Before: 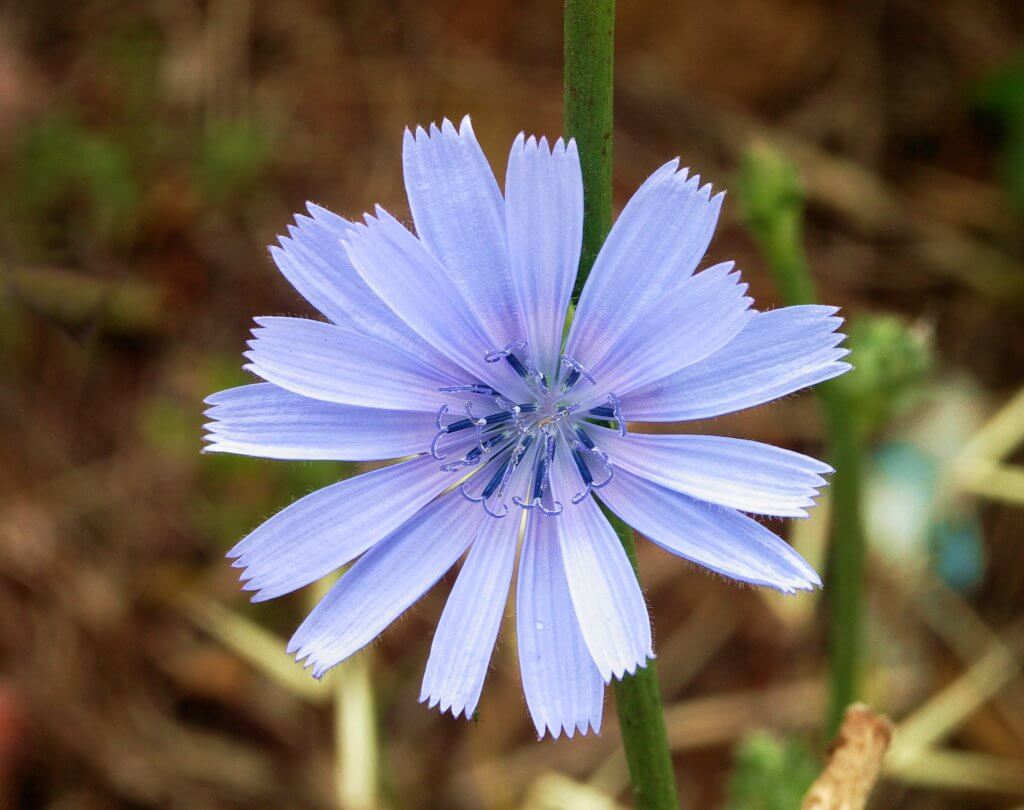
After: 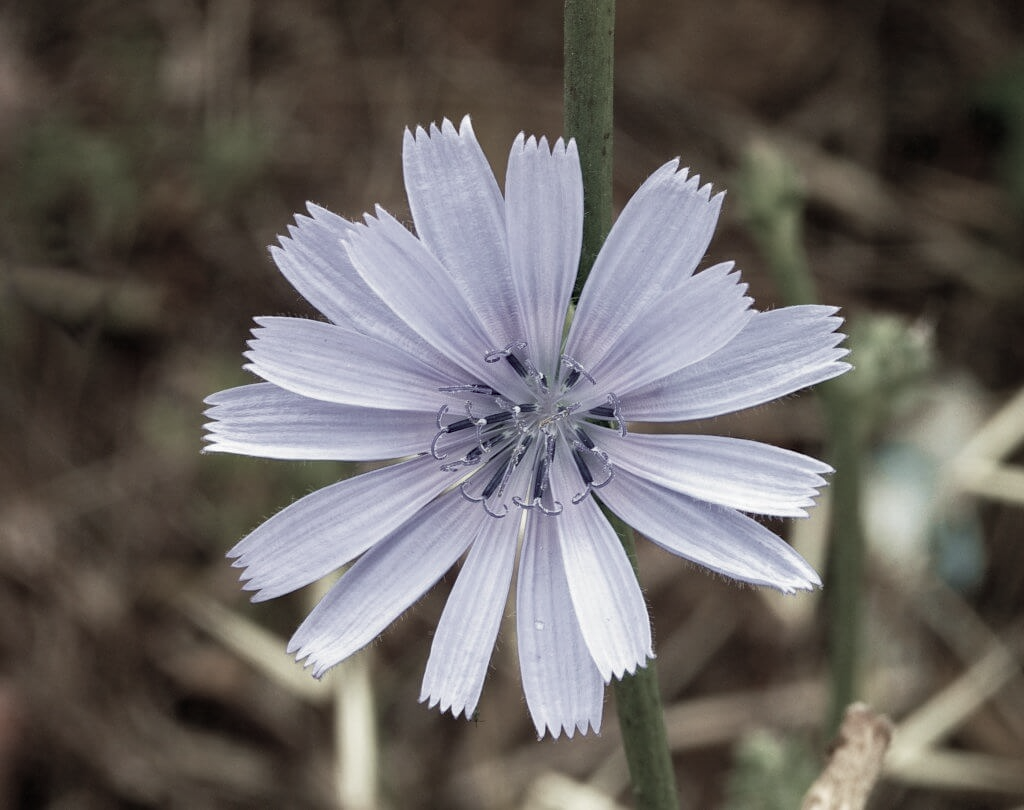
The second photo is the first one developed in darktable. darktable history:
haze removal: compatibility mode true, adaptive false
color correction: saturation 0.3
